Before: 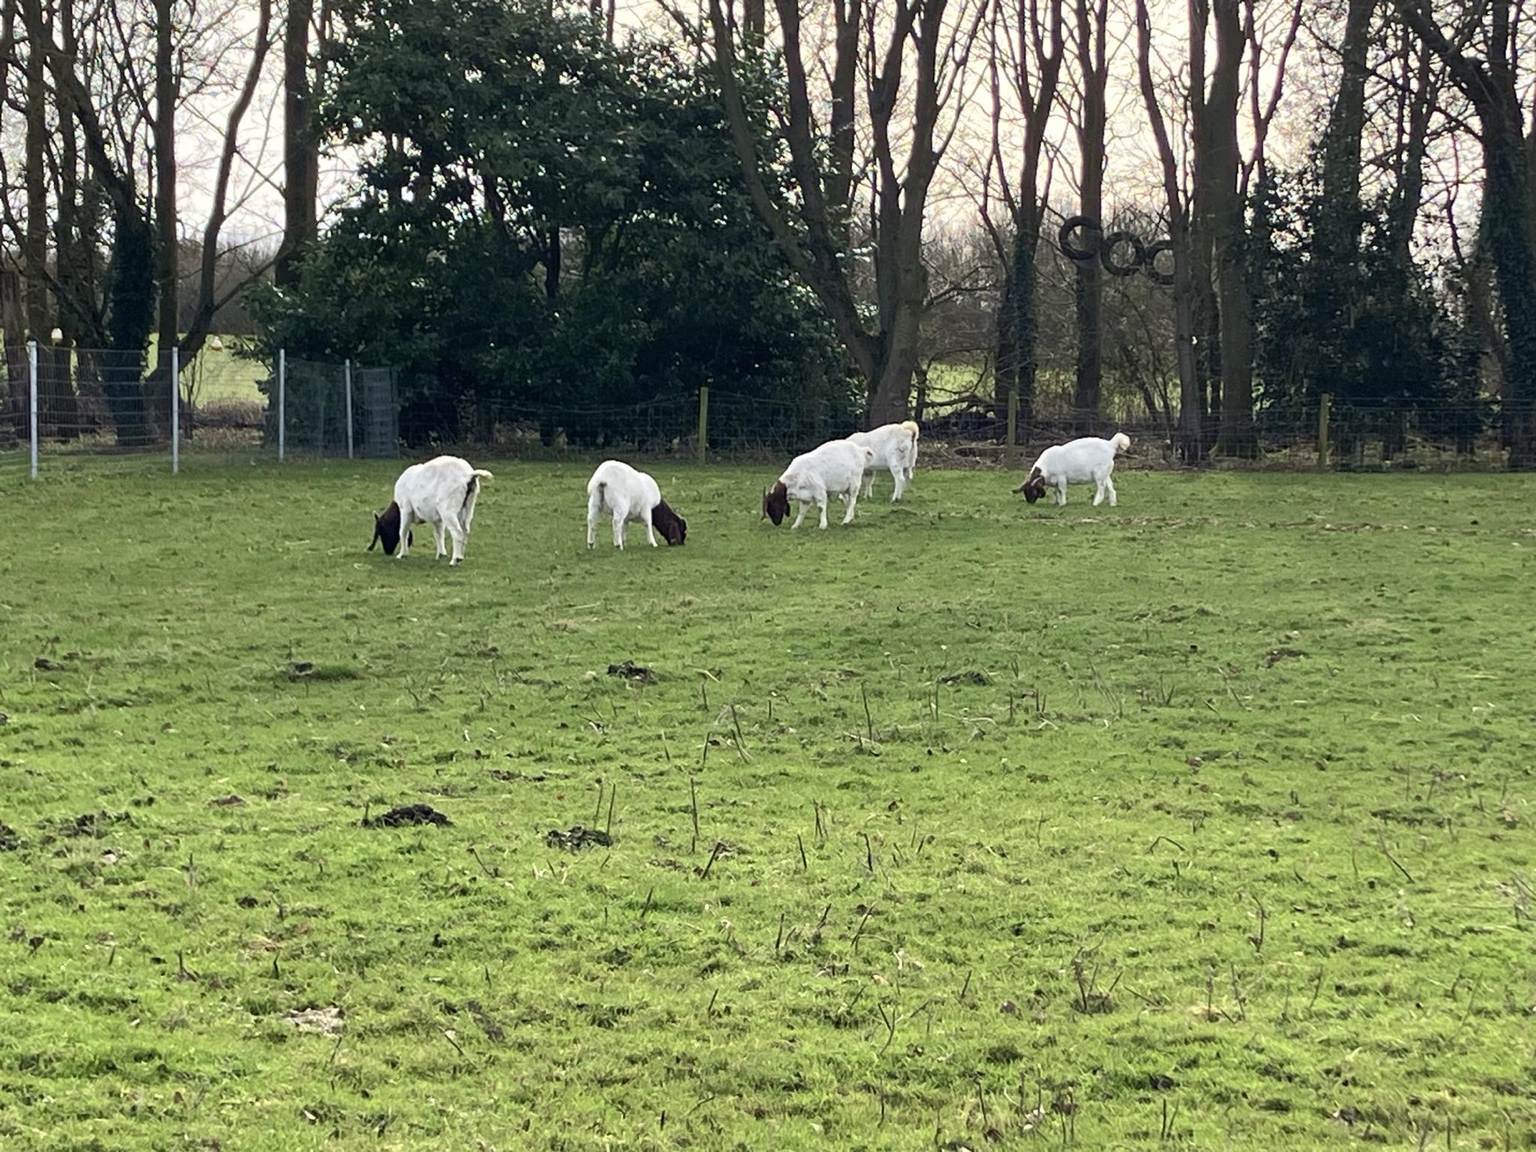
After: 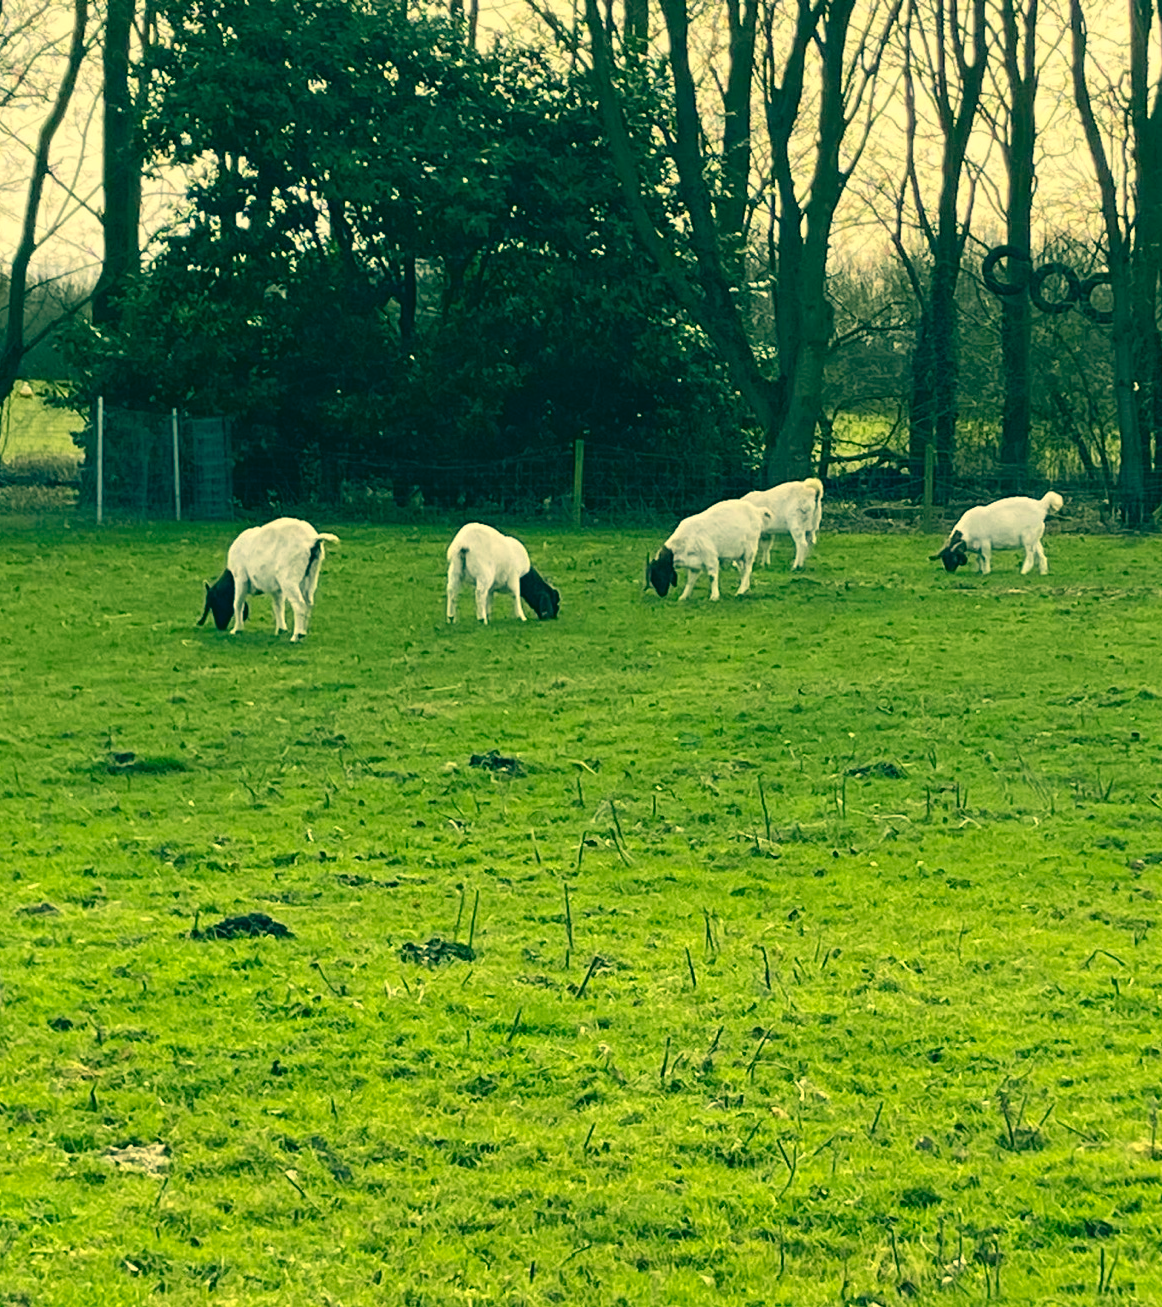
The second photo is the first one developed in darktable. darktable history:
color correction: highlights a* 1.83, highlights b* 34.02, shadows a* -36.68, shadows b* -5.48
crop and rotate: left 12.673%, right 20.66%
